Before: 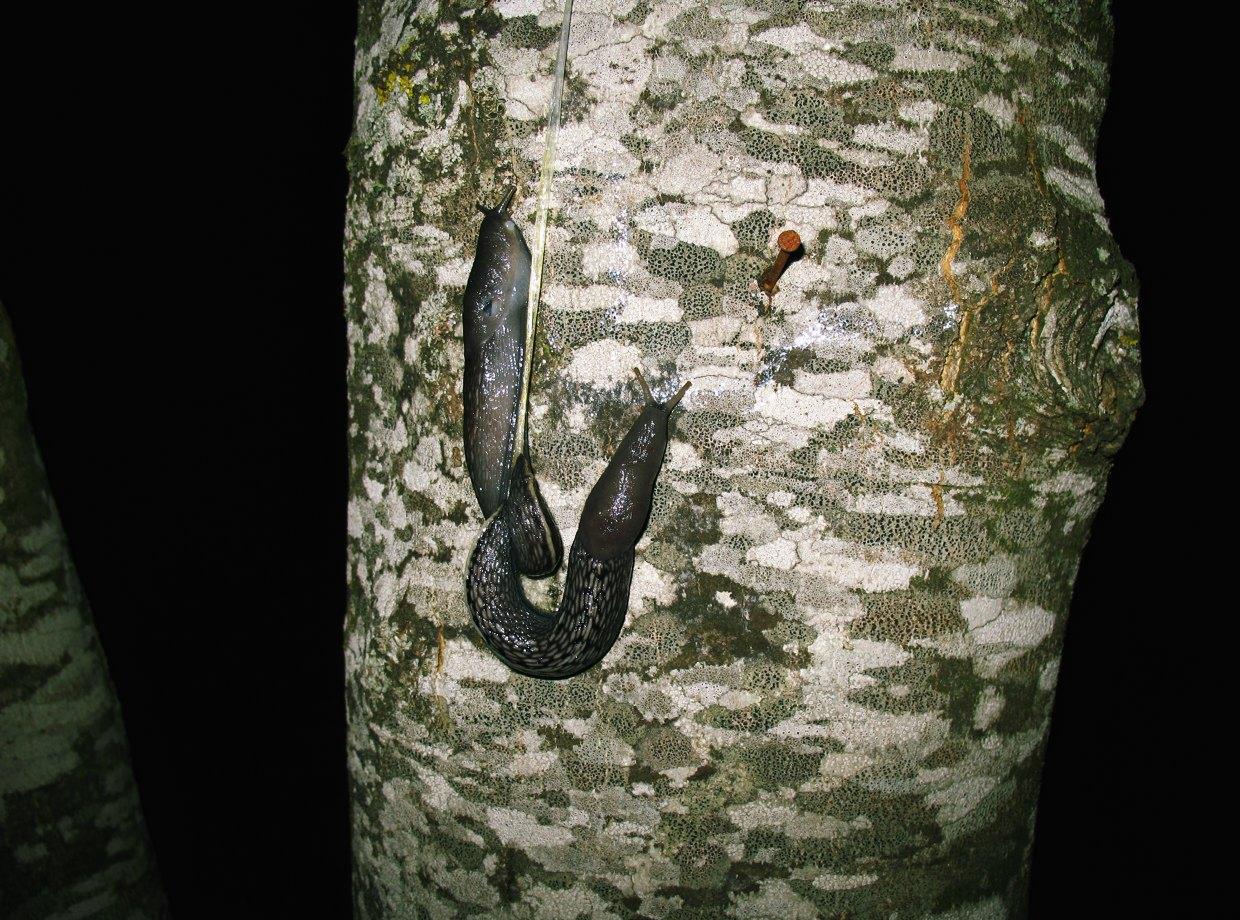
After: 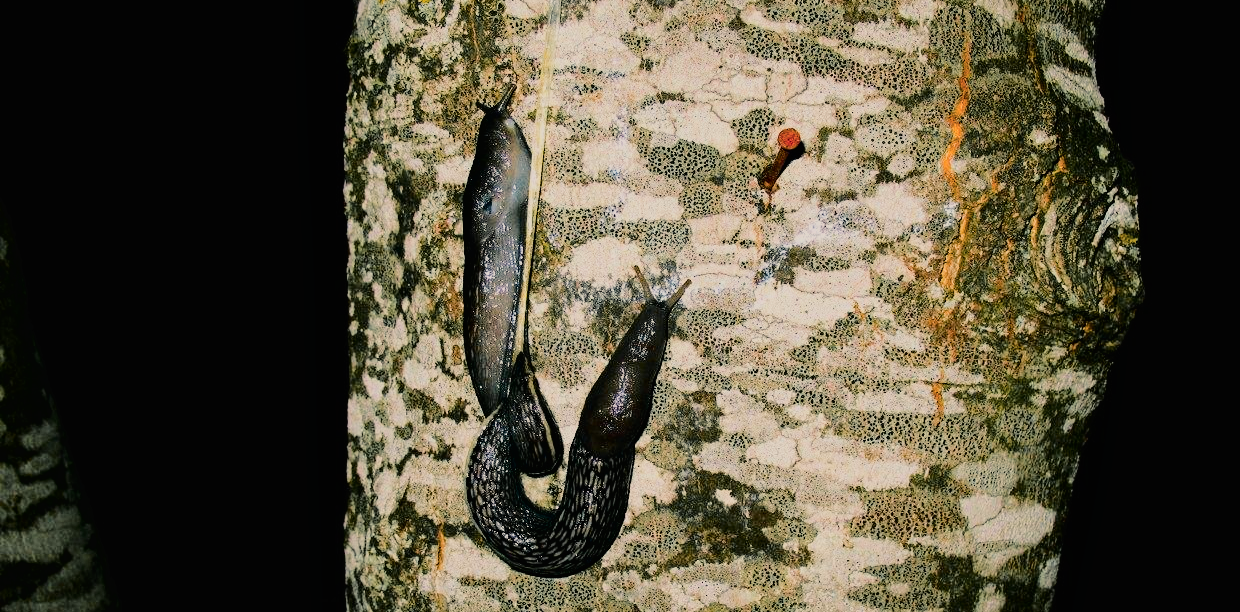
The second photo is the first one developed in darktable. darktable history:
color balance rgb: shadows lift › chroma 1.038%, shadows lift › hue 215.38°, highlights gain › chroma 3.069%, highlights gain › hue 75.95°, perceptual saturation grading › global saturation 30.29%, global vibrance 20%
crop: top 11.184%, bottom 22.234%
filmic rgb: black relative exposure -6.96 EV, white relative exposure 5.64 EV, hardness 2.85
tone curve: curves: ch0 [(0, 0) (0.003, 0.01) (0.011, 0.01) (0.025, 0.011) (0.044, 0.019) (0.069, 0.032) (0.1, 0.054) (0.136, 0.088) (0.177, 0.138) (0.224, 0.214) (0.277, 0.297) (0.335, 0.391) (0.399, 0.469) (0.468, 0.551) (0.543, 0.622) (0.623, 0.699) (0.709, 0.775) (0.801, 0.85) (0.898, 0.929) (1, 1)], color space Lab, independent channels, preserve colors none
shadows and highlights: radius 127.5, shadows 30.53, highlights -31.07, low approximation 0.01, soften with gaussian
color zones: curves: ch1 [(0.263, 0.53) (0.376, 0.287) (0.487, 0.512) (0.748, 0.547) (1, 0.513)]; ch2 [(0.262, 0.45) (0.751, 0.477)]
